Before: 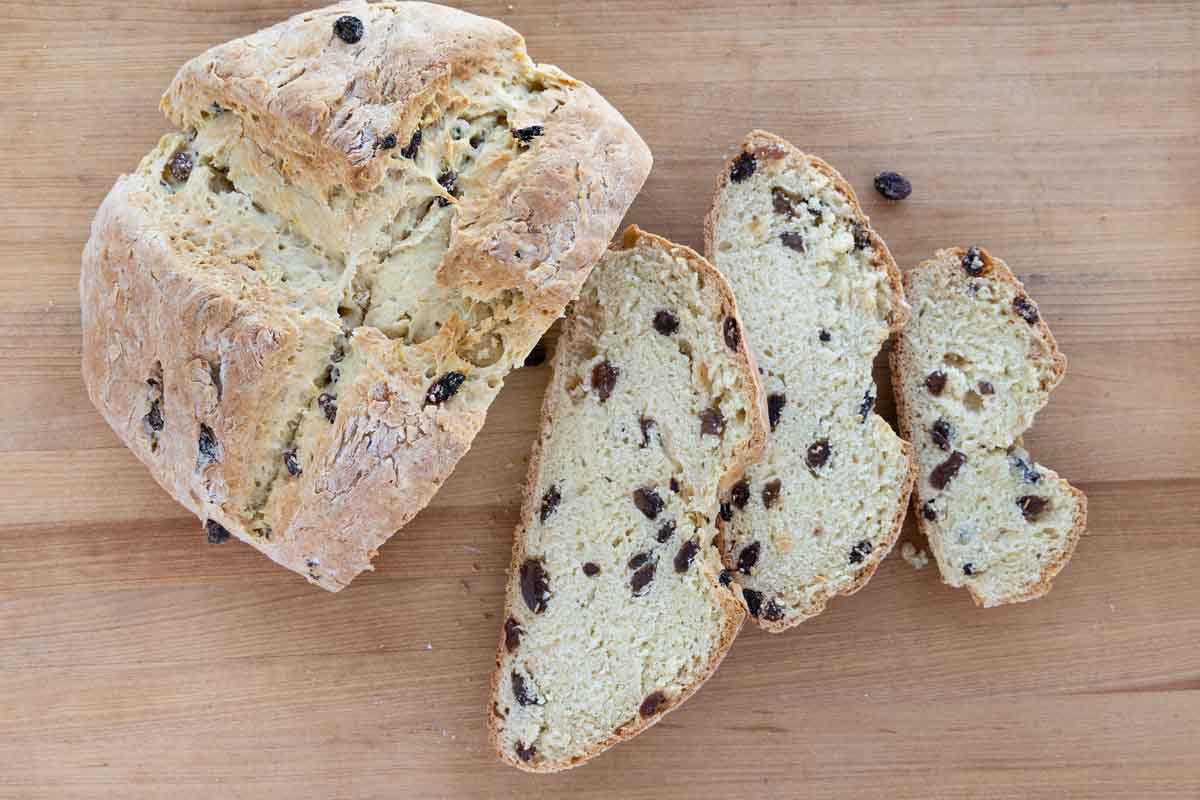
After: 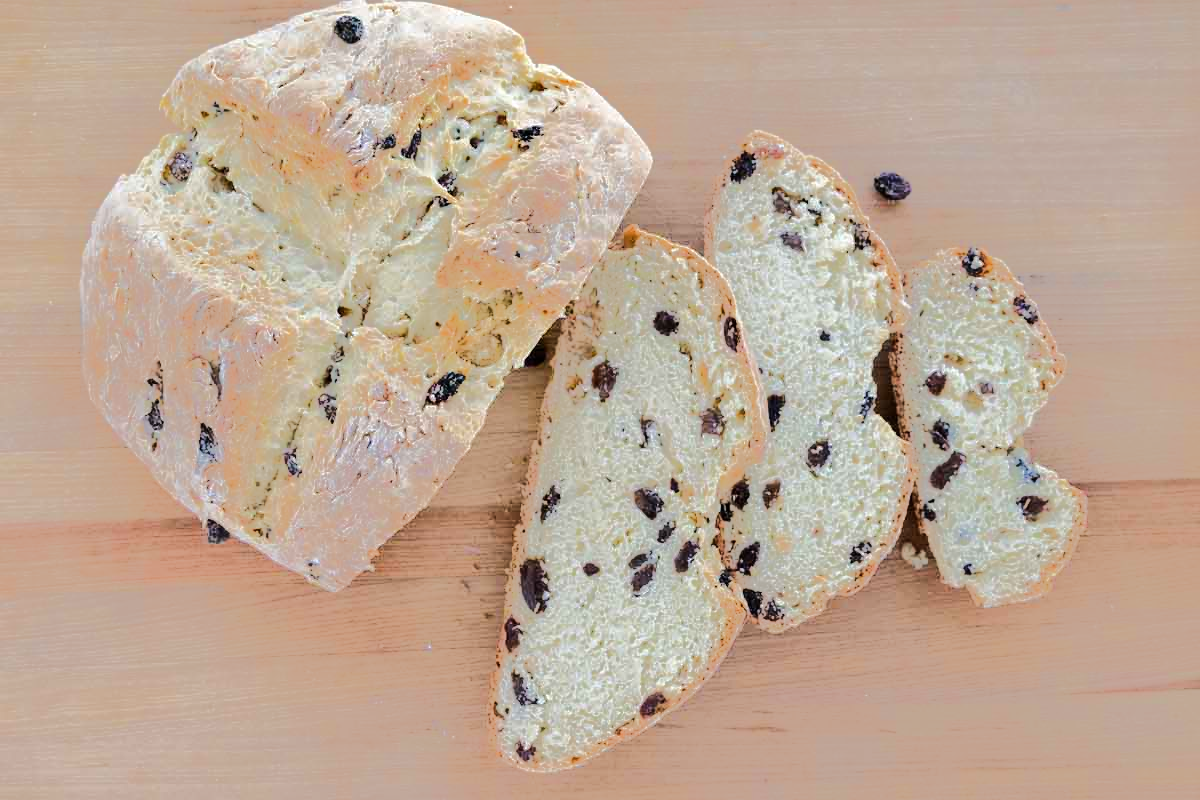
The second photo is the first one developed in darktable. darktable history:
tone equalizer: -8 EV -0.51 EV, -7 EV -0.281 EV, -6 EV -0.099 EV, -5 EV 0.441 EV, -4 EV 0.964 EV, -3 EV 0.802 EV, -2 EV -0.006 EV, -1 EV 0.128 EV, +0 EV -0.028 EV, edges refinement/feathering 500, mask exposure compensation -1.57 EV, preserve details no
